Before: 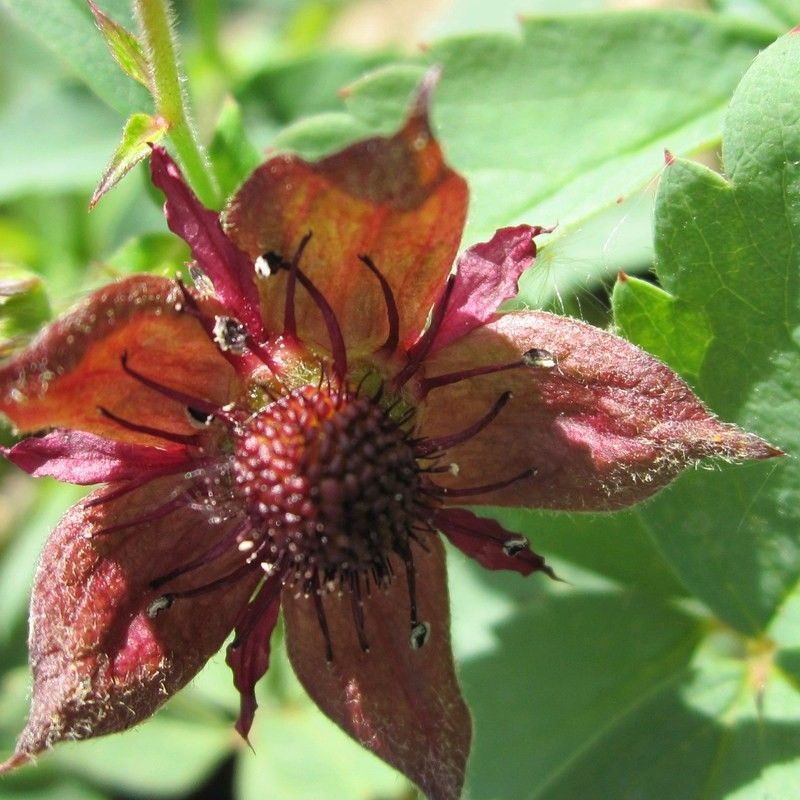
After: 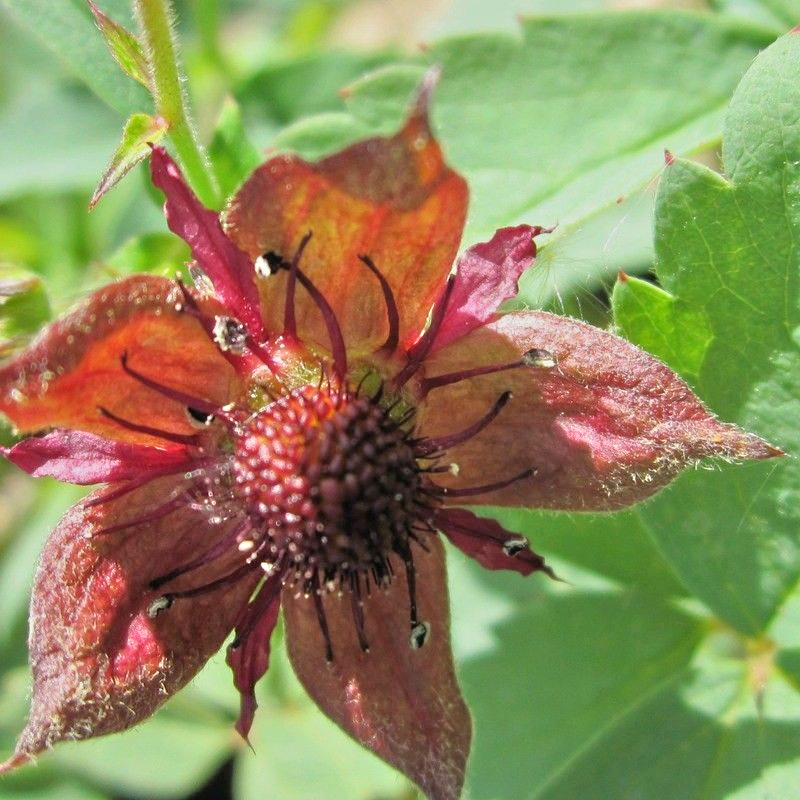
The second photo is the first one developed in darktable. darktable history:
exposure: exposure -0.36 EV, compensate highlight preservation false
tone equalizer: -7 EV 0.15 EV, -6 EV 0.6 EV, -5 EV 1.15 EV, -4 EV 1.33 EV, -3 EV 1.15 EV, -2 EV 0.6 EV, -1 EV 0.15 EV, mask exposure compensation -0.5 EV
